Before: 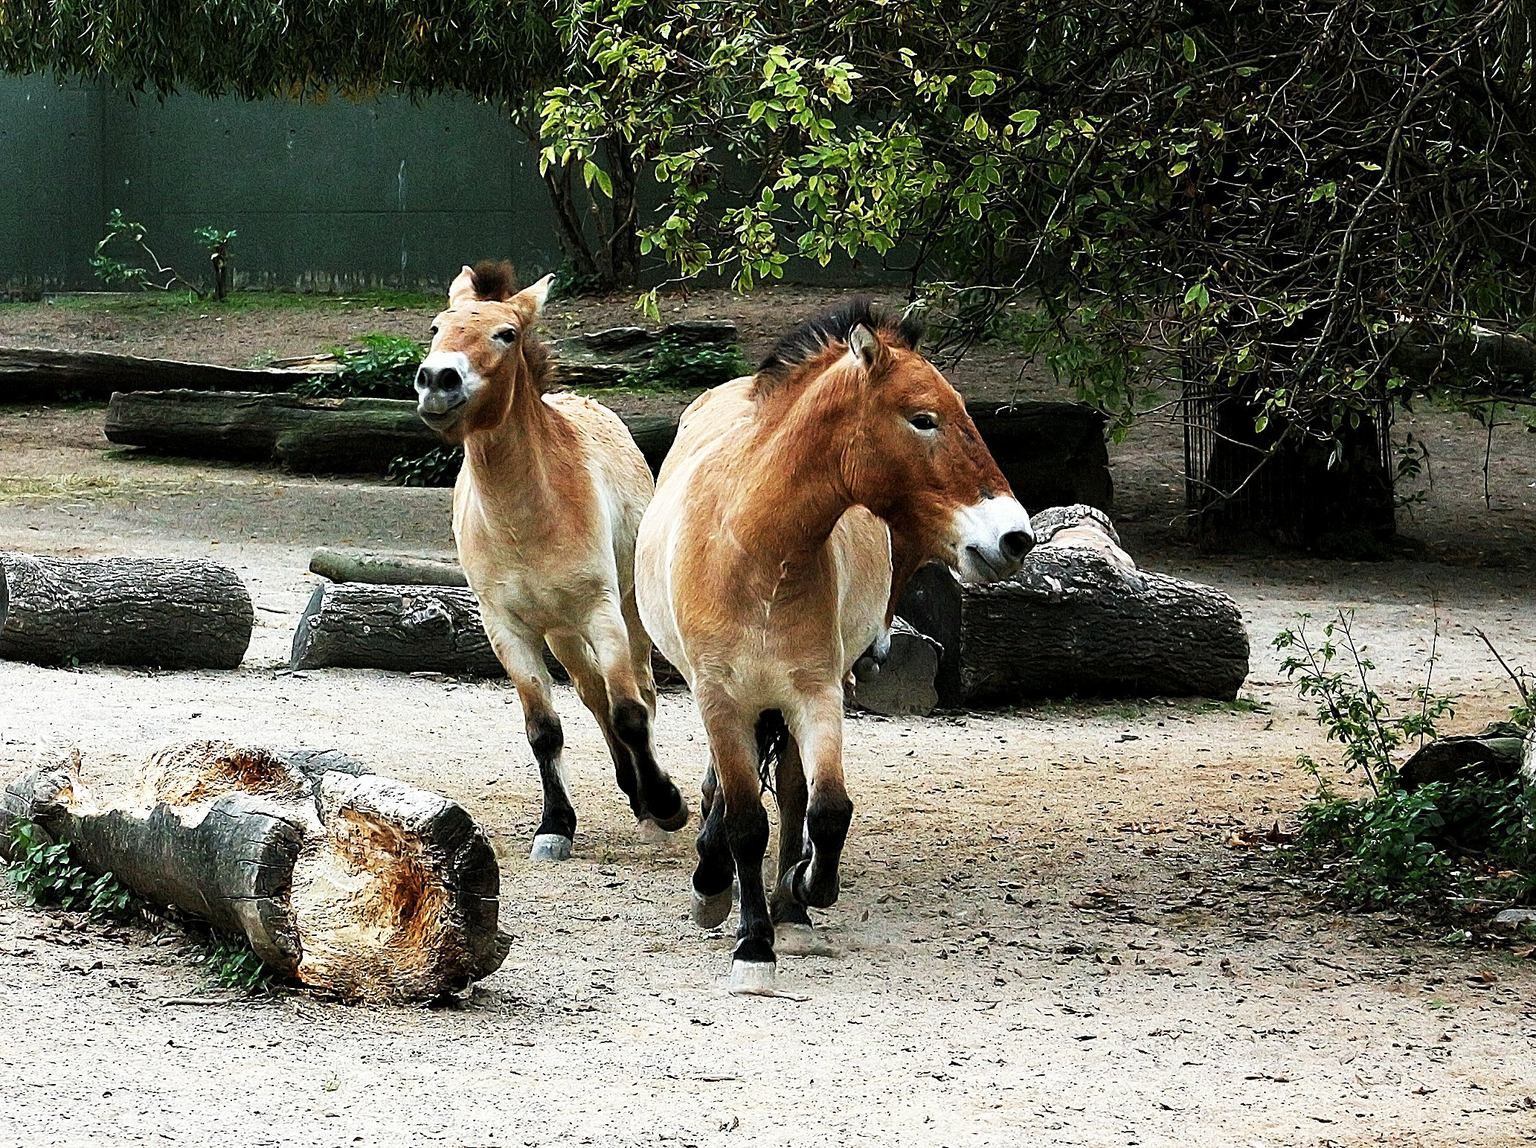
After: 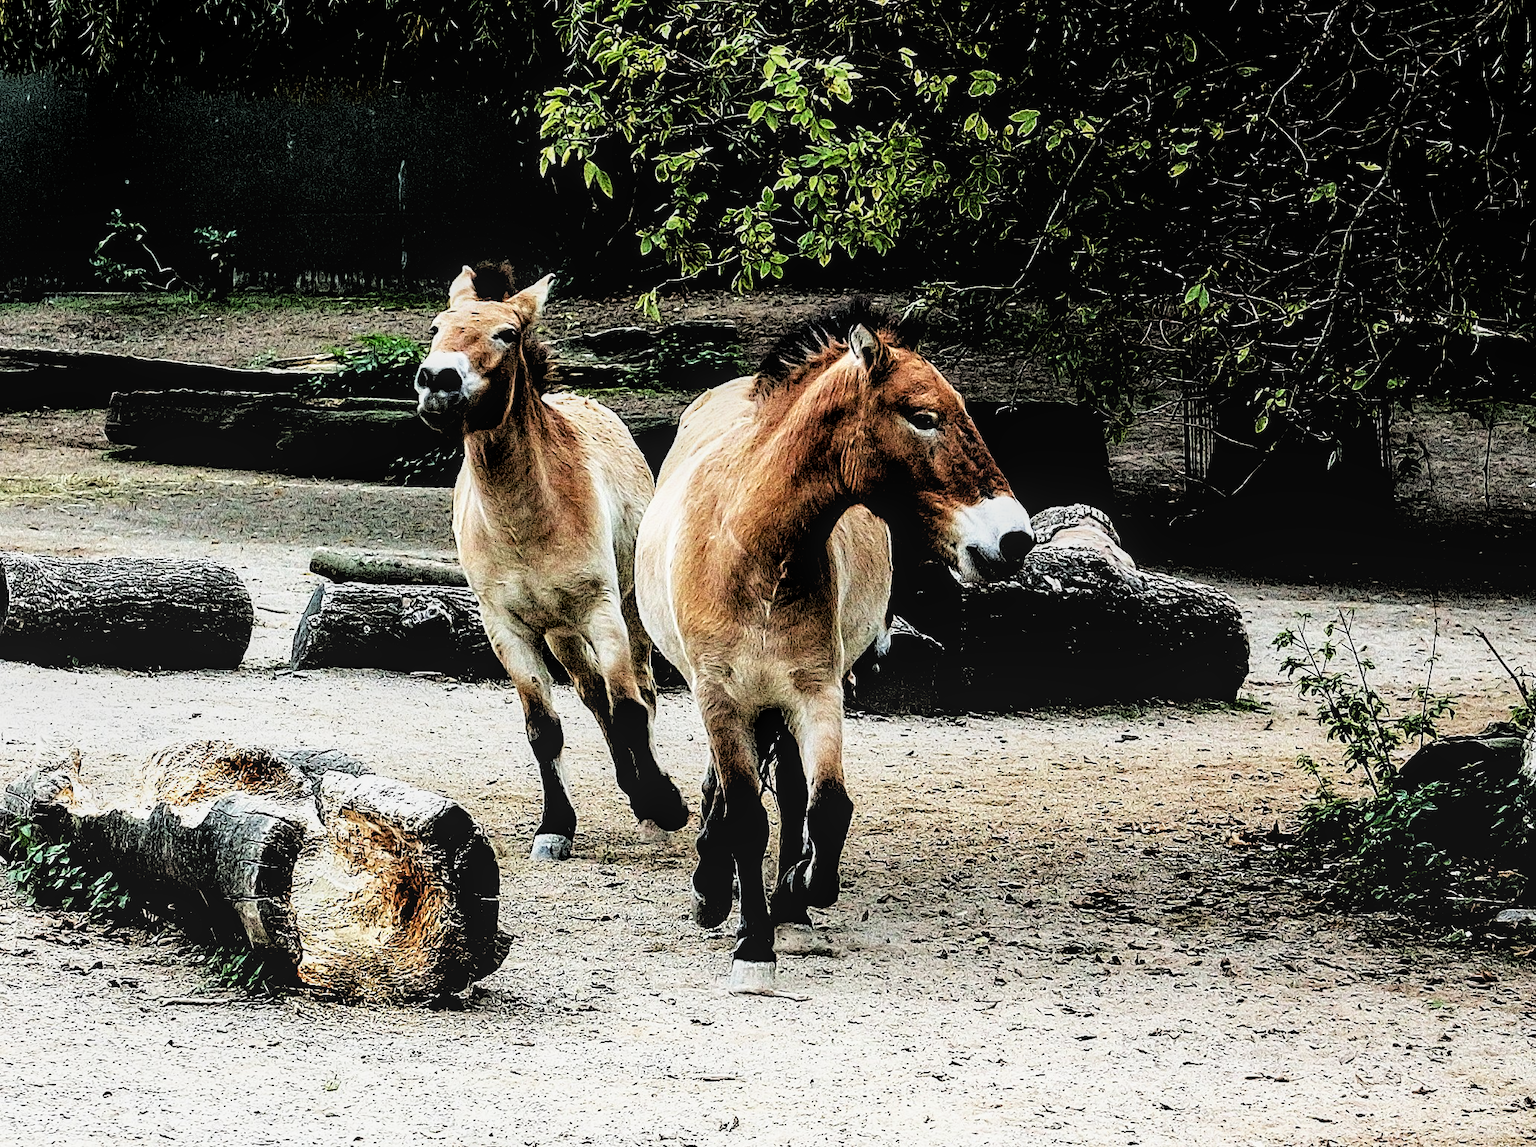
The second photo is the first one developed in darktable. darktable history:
local contrast: on, module defaults
filmic rgb: middle gray luminance 13.67%, black relative exposure -2.06 EV, white relative exposure 3.08 EV, target black luminance 0%, hardness 1.81, latitude 58.5%, contrast 1.716, highlights saturation mix 5.39%, shadows ↔ highlights balance -37.05%, iterations of high-quality reconstruction 0
